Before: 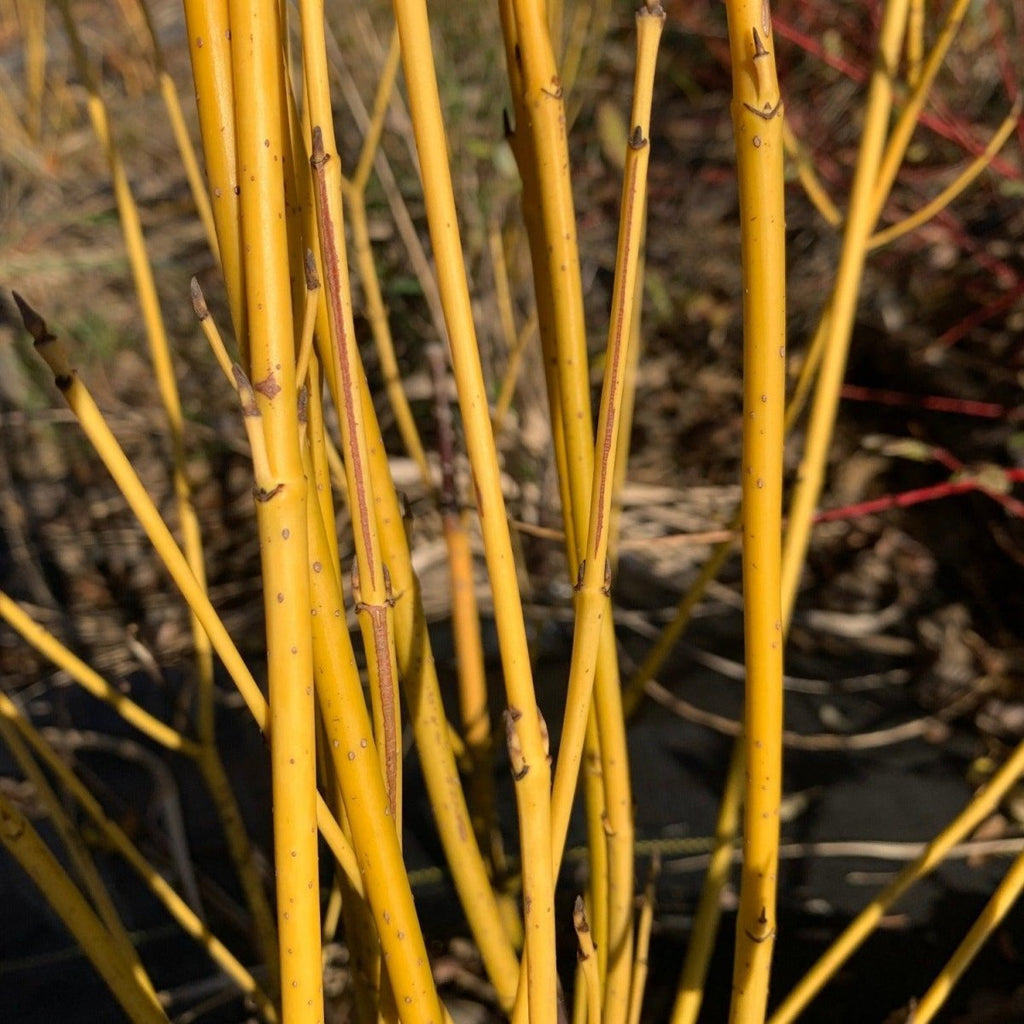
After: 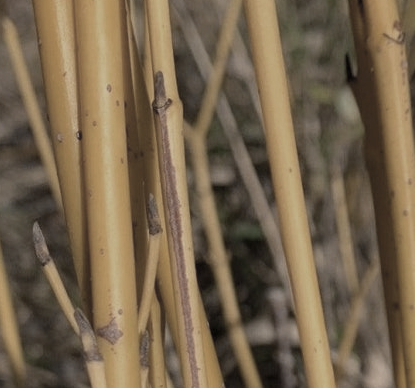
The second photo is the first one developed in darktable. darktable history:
crop: left 15.452%, top 5.459%, right 43.956%, bottom 56.62%
color zones: curves: ch0 [(0, 0.487) (0.241, 0.395) (0.434, 0.373) (0.658, 0.412) (0.838, 0.487)]; ch1 [(0, 0) (0.053, 0.053) (0.211, 0.202) (0.579, 0.259) (0.781, 0.241)]
